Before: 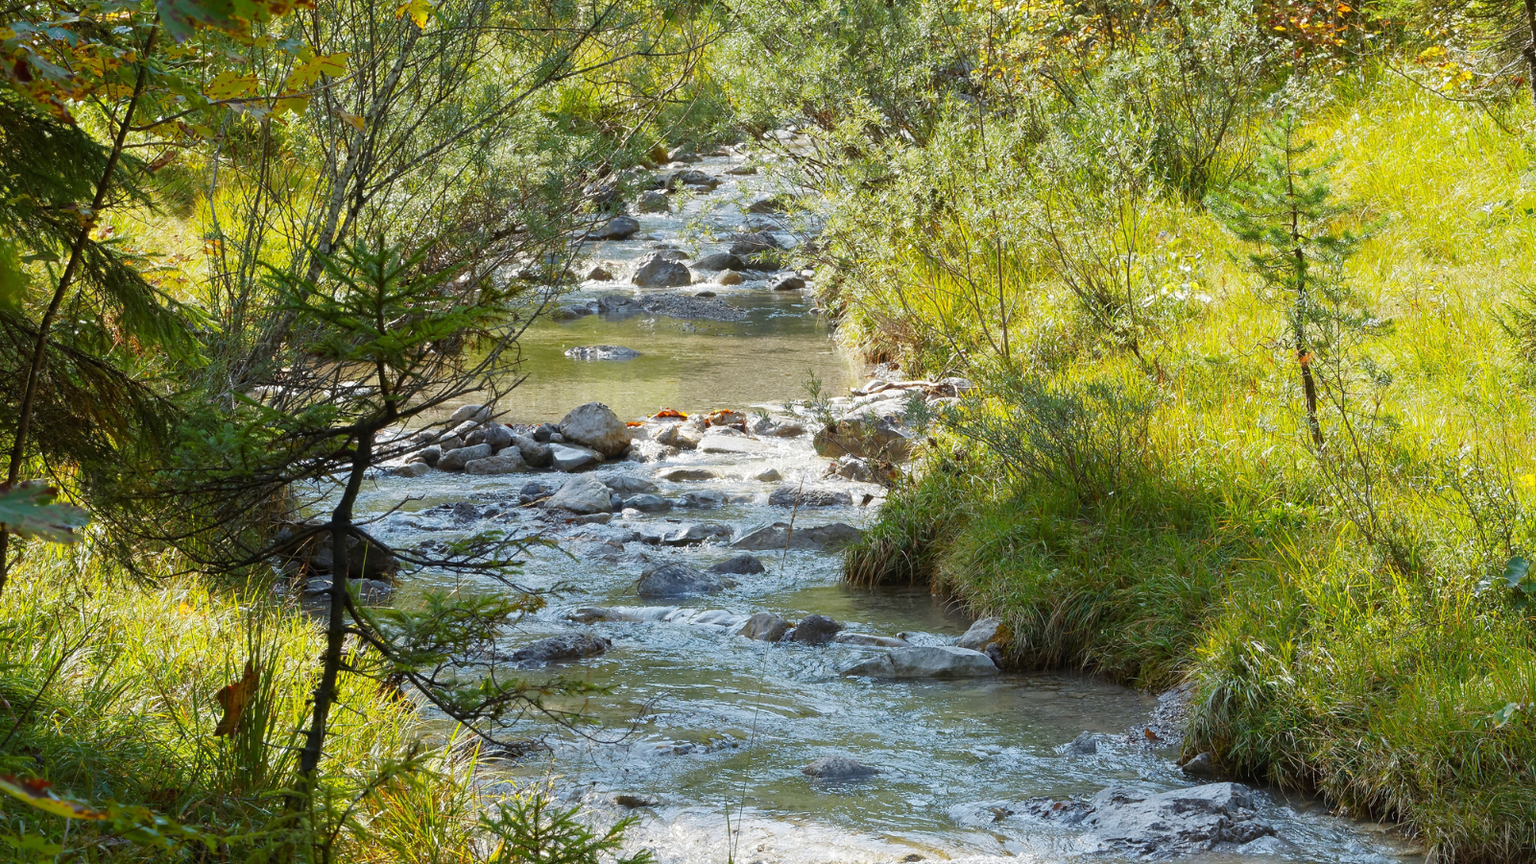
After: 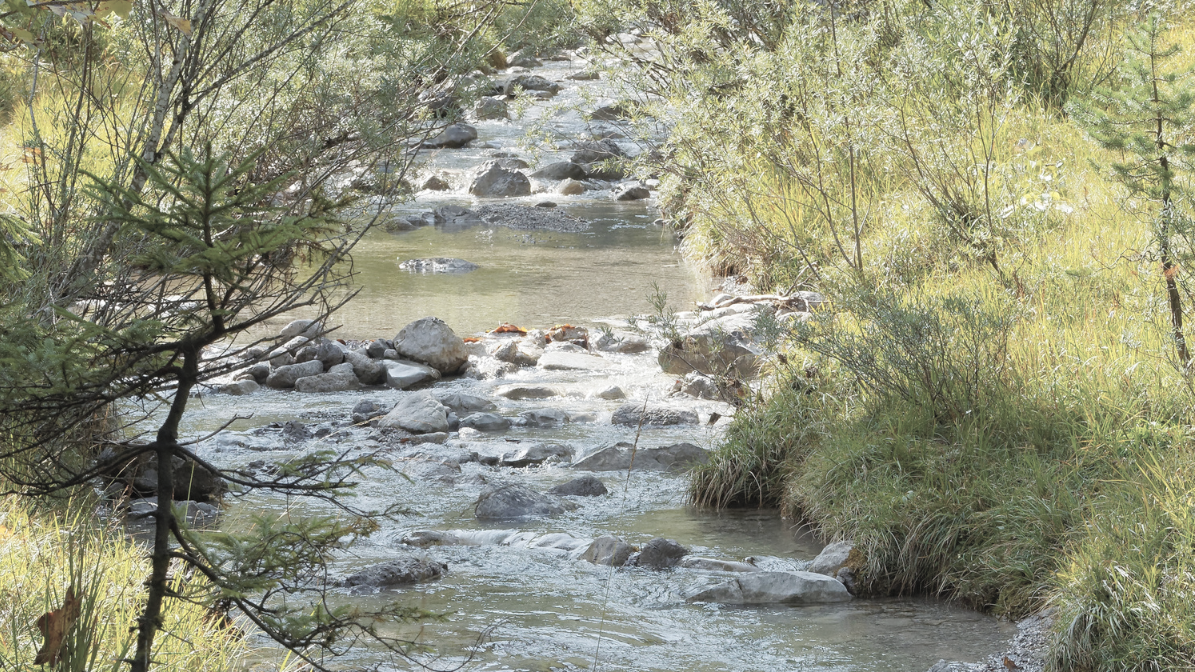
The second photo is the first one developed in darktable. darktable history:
crop and rotate: left 11.831%, top 11.346%, right 13.429%, bottom 13.899%
contrast brightness saturation: brightness 0.18, saturation -0.5
